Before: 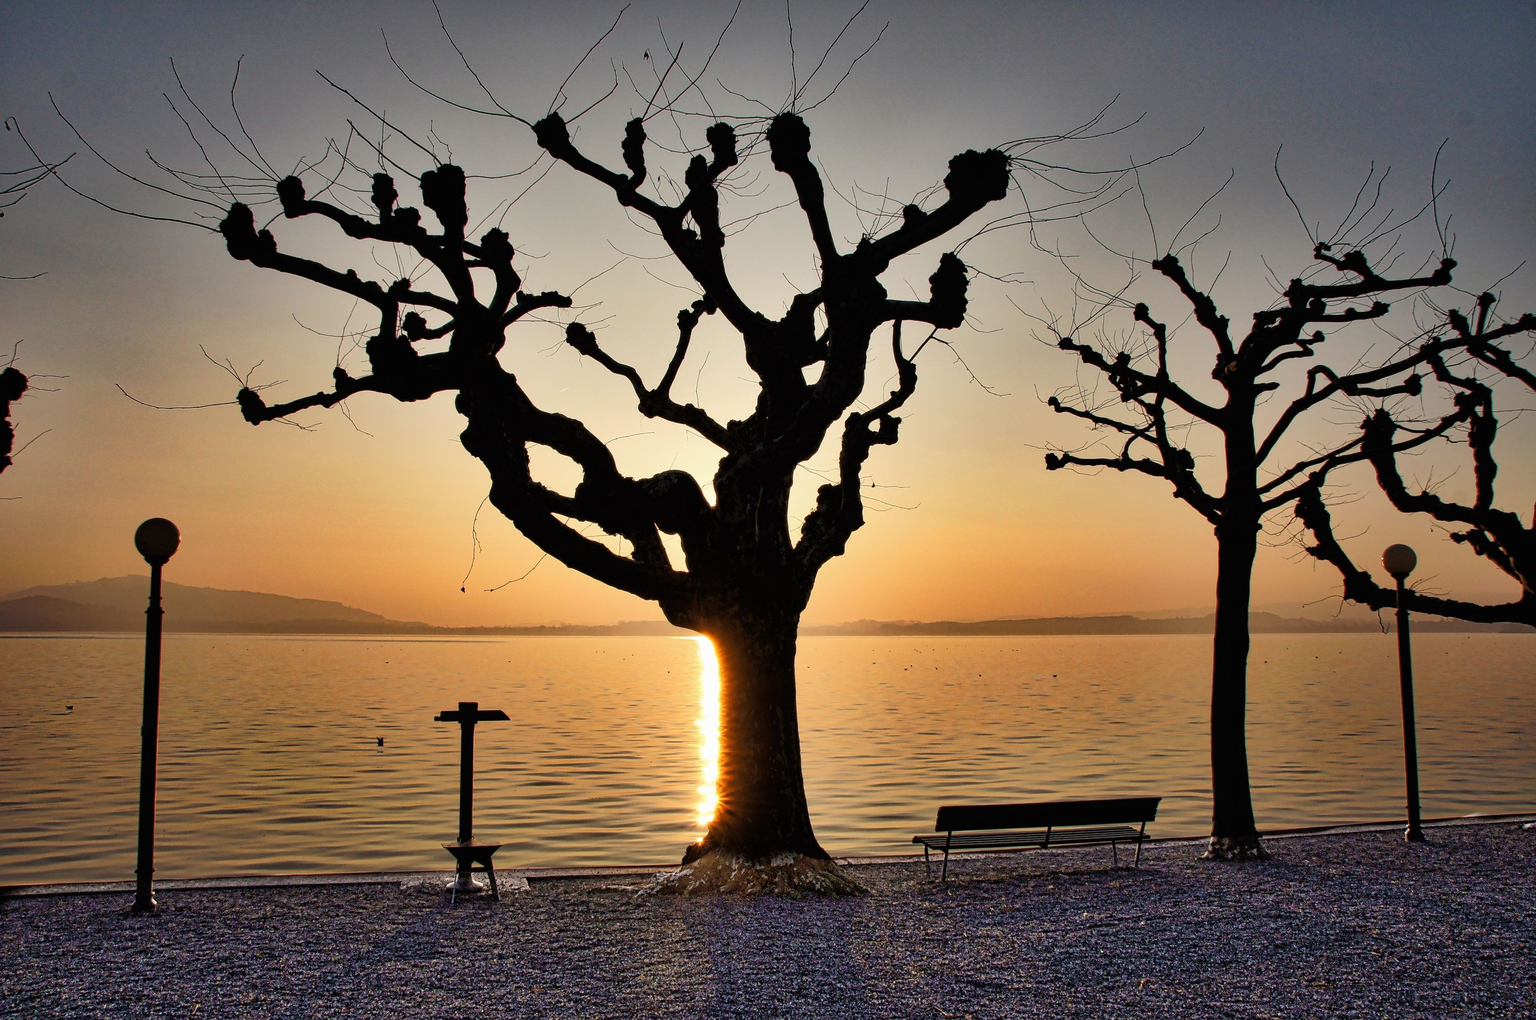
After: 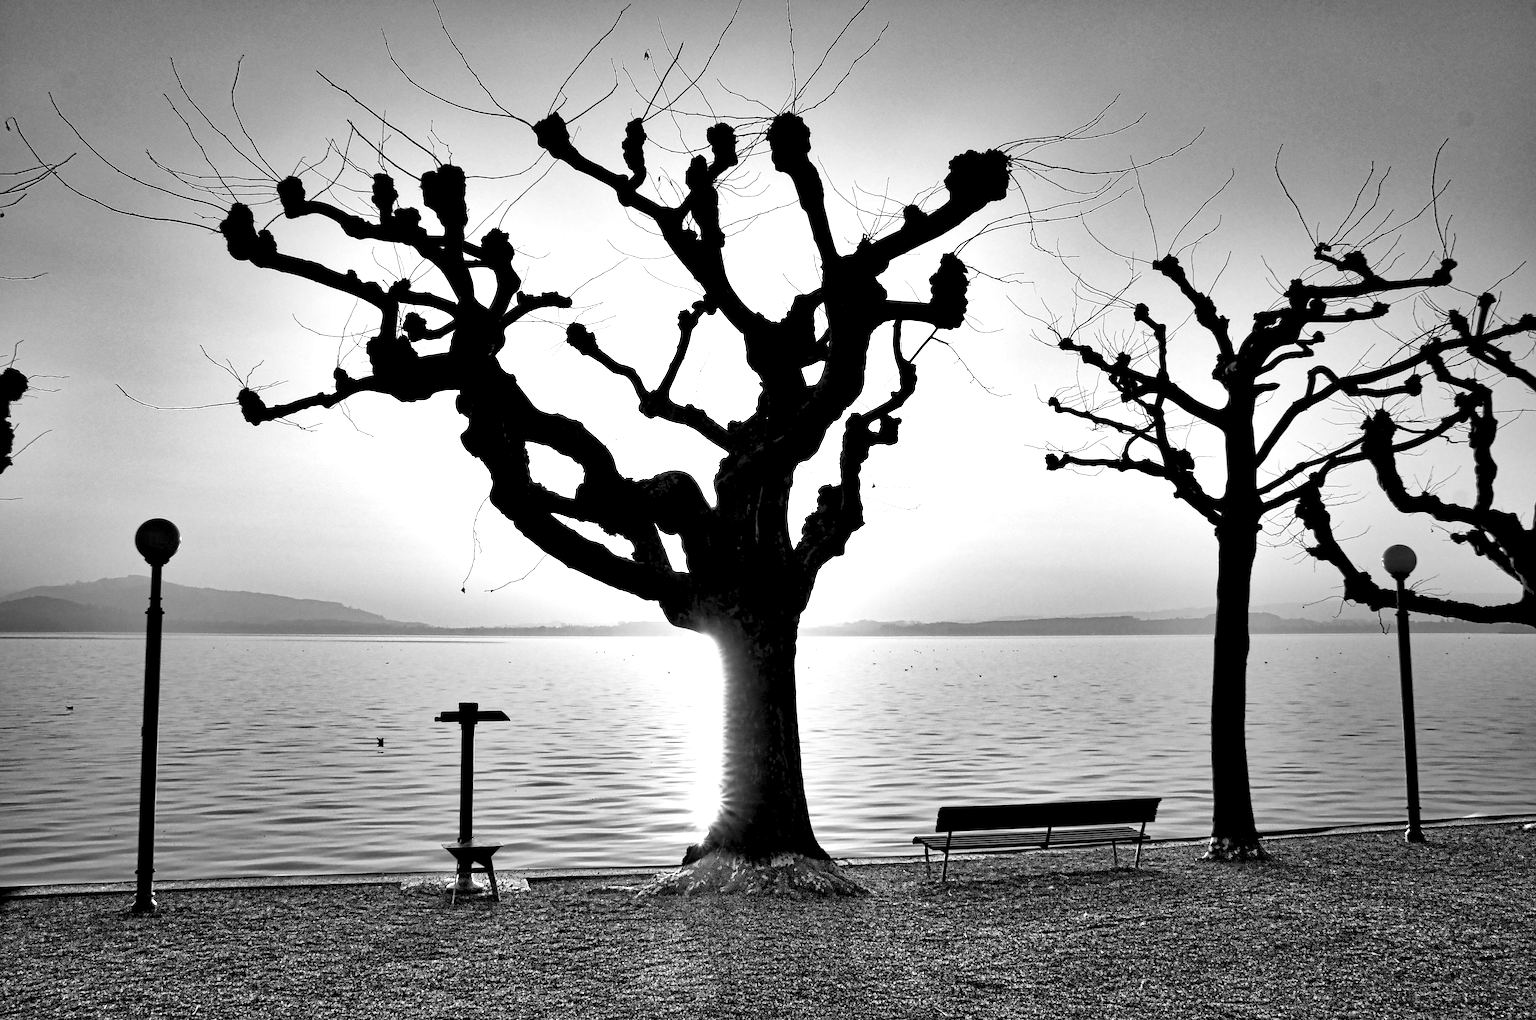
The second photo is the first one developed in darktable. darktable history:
color balance rgb: linear chroma grading › global chroma 15%, perceptual saturation grading › global saturation 30%
monochrome: on, module defaults
levels: levels [0.073, 0.497, 0.972]
exposure: black level correction 0, exposure 1.1 EV, compensate exposure bias true, compensate highlight preservation false
